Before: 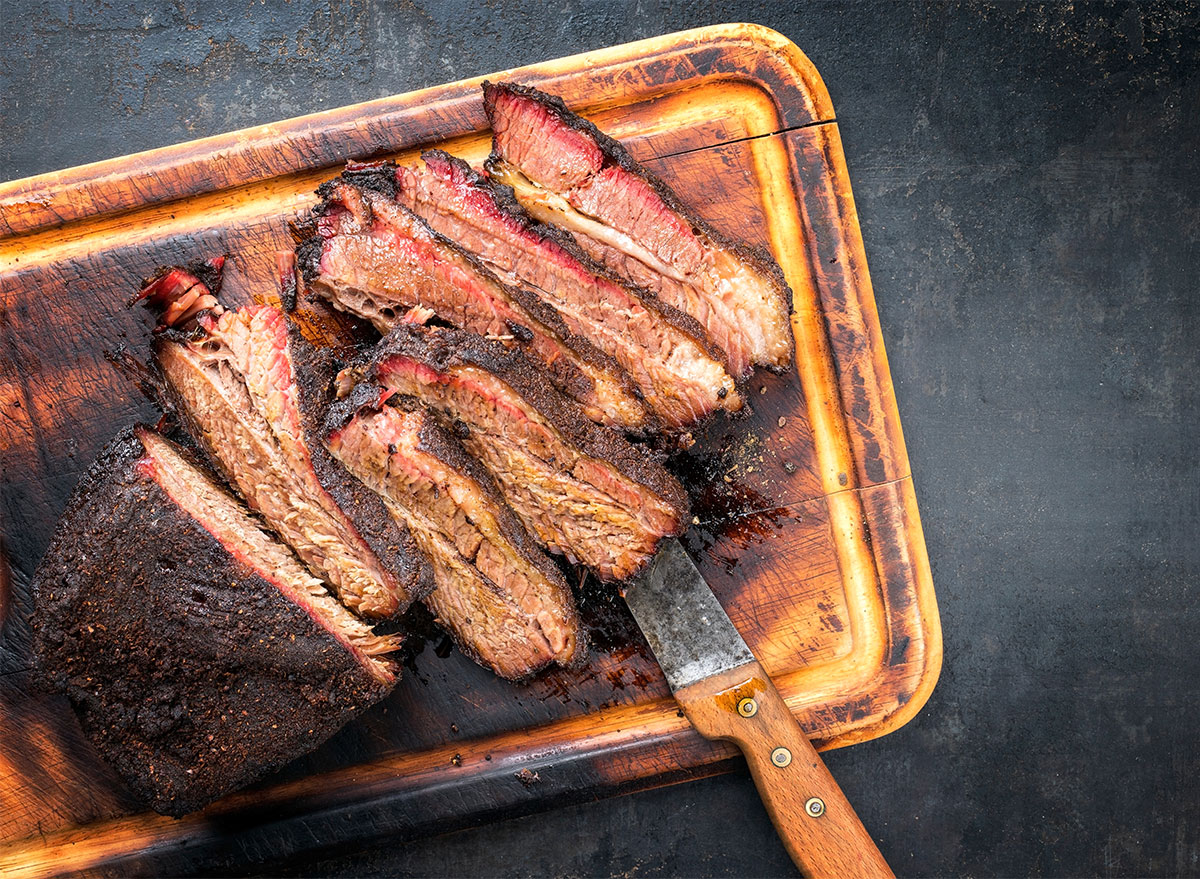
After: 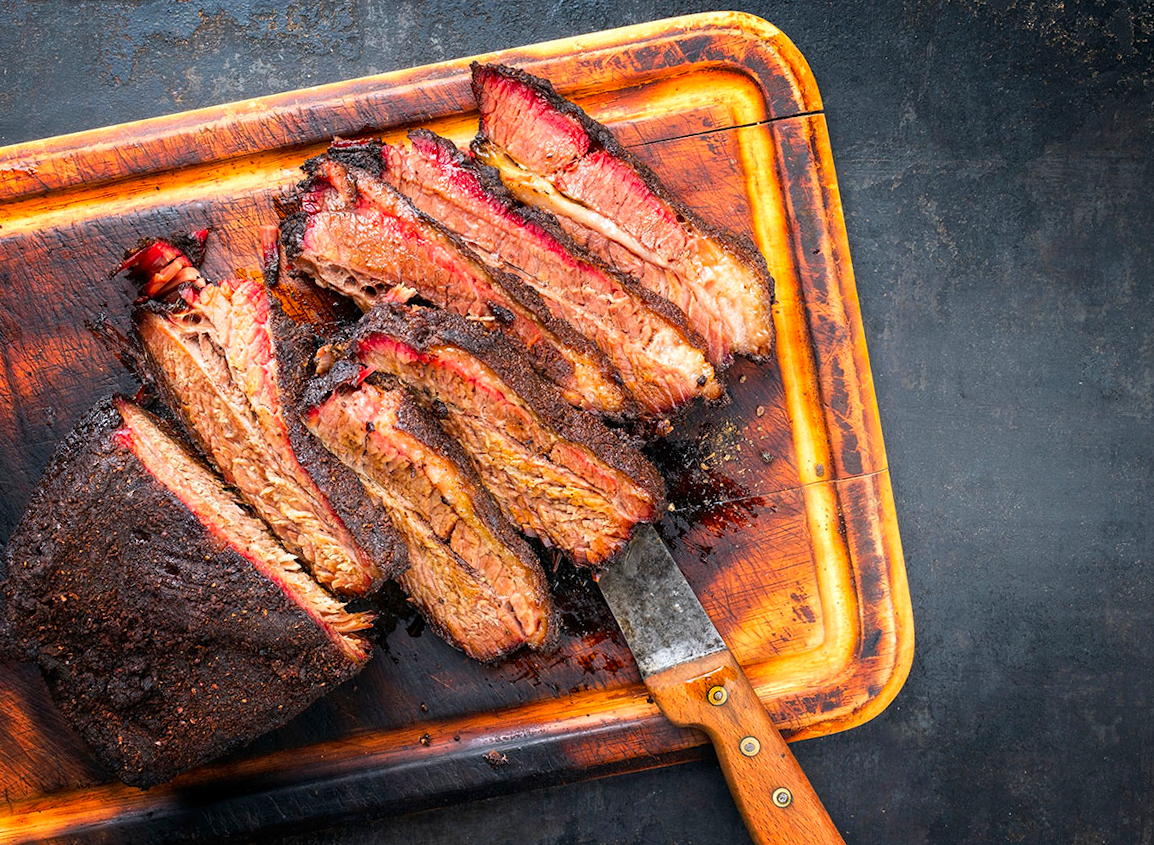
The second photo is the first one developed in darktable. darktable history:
crop and rotate: angle -1.69°
color correction: saturation 1.32
